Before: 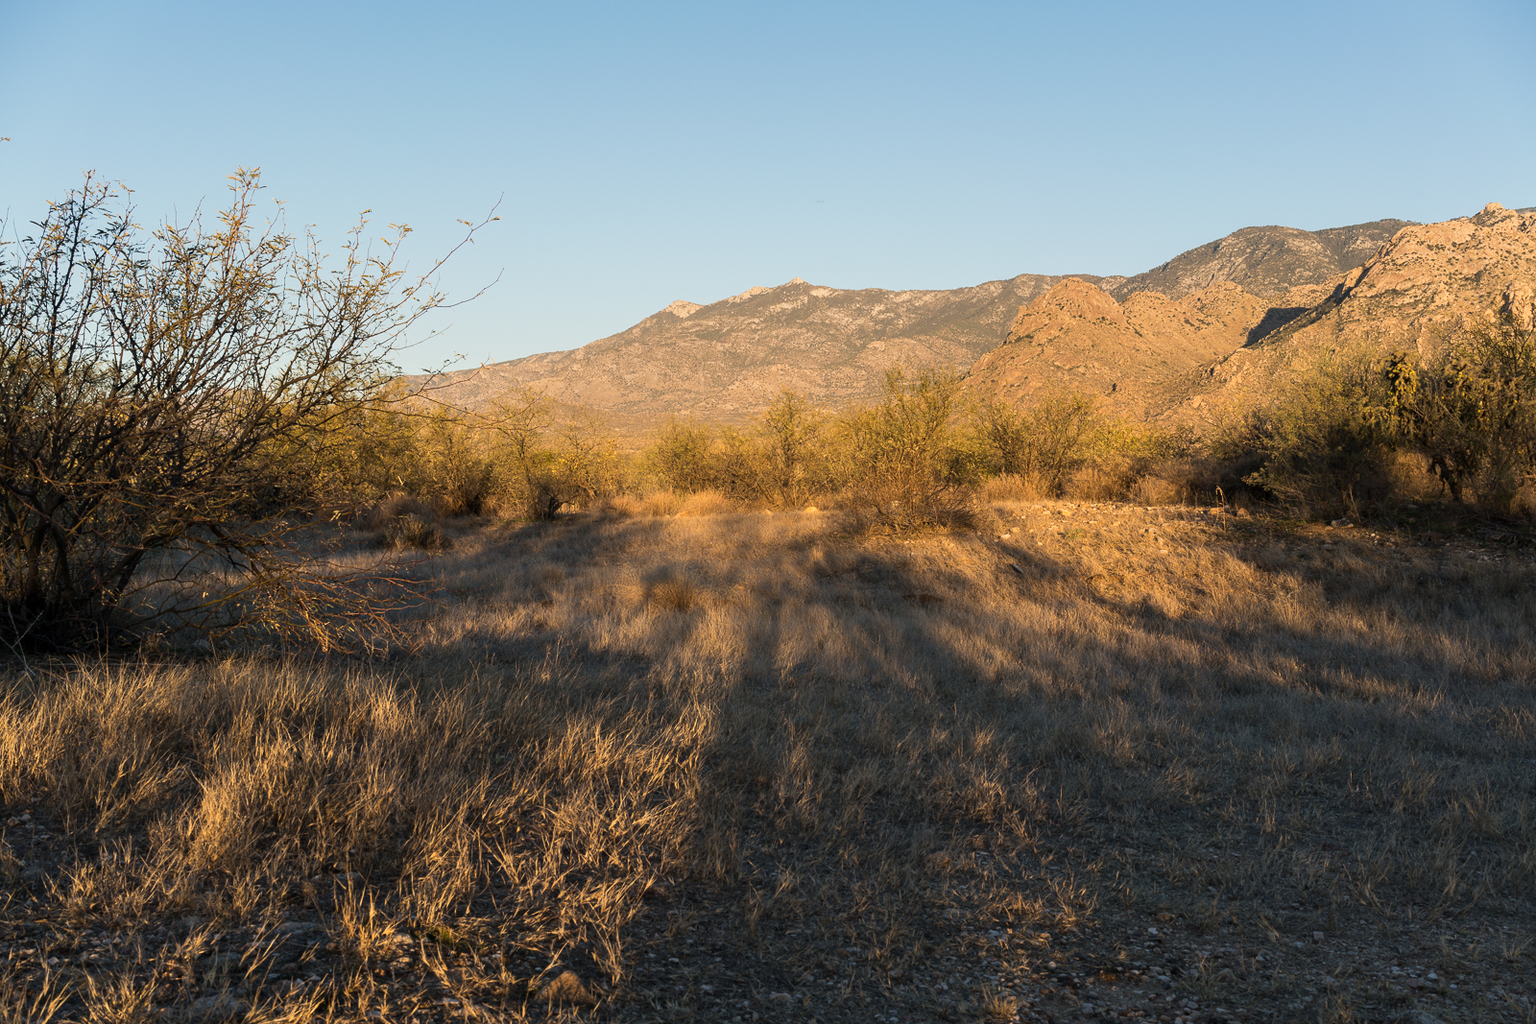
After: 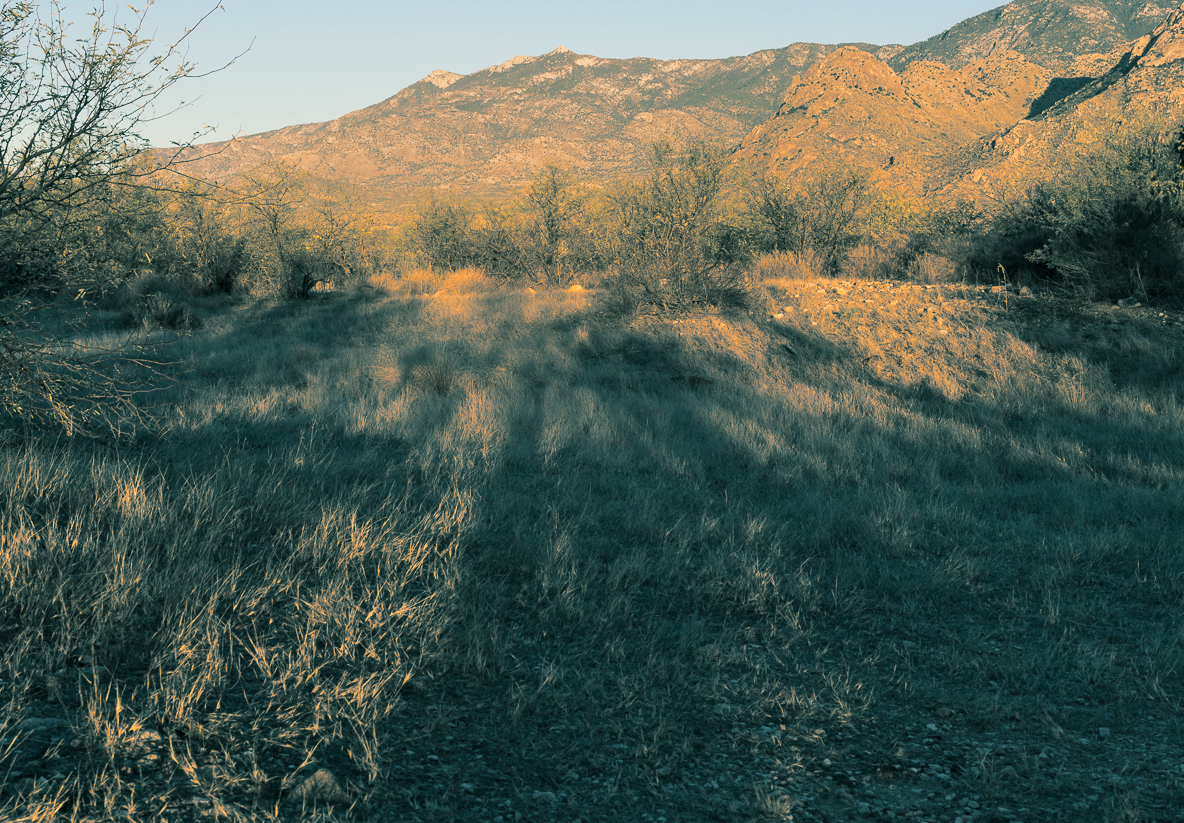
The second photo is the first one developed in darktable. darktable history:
crop: left 16.871%, top 22.857%, right 9.116%
split-toning: shadows › hue 186.43°, highlights › hue 49.29°, compress 30.29%
